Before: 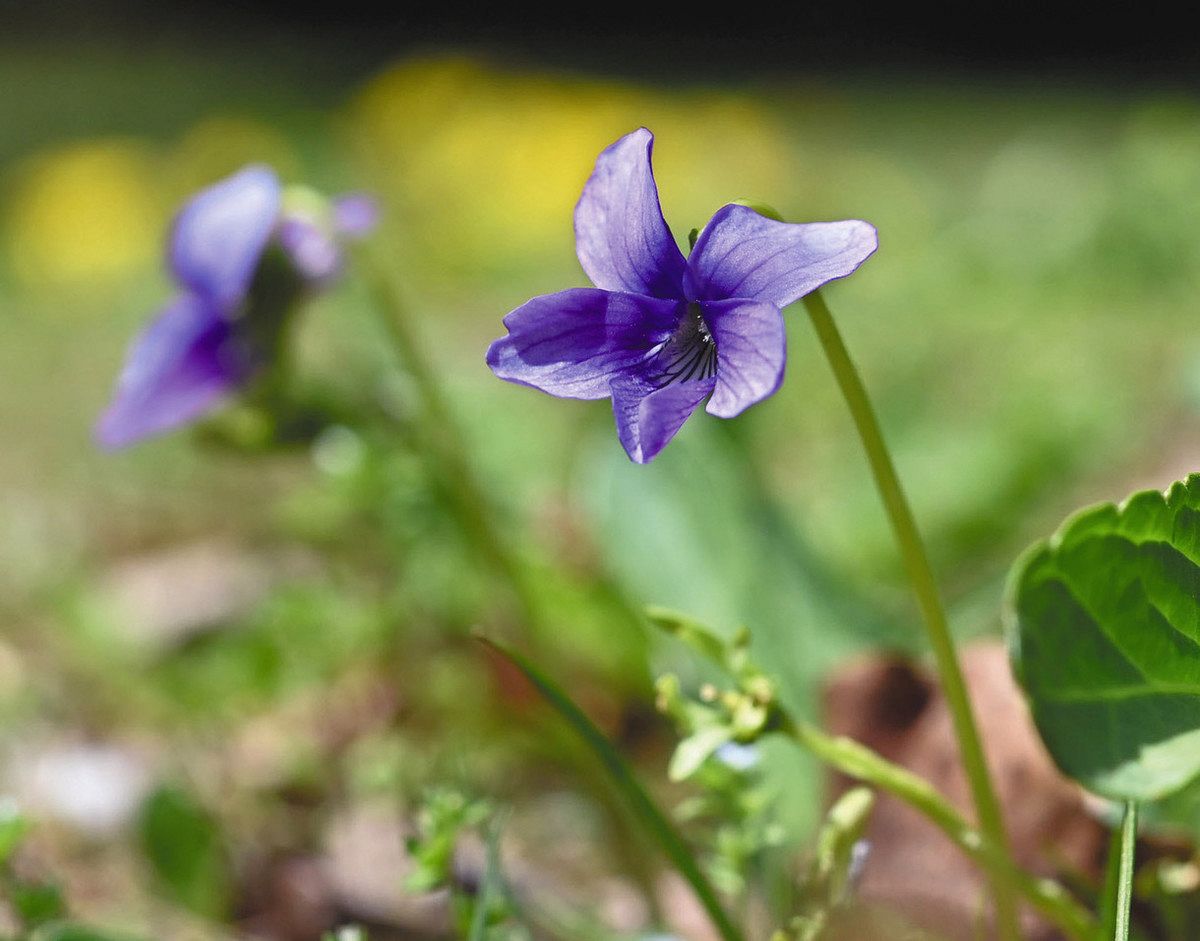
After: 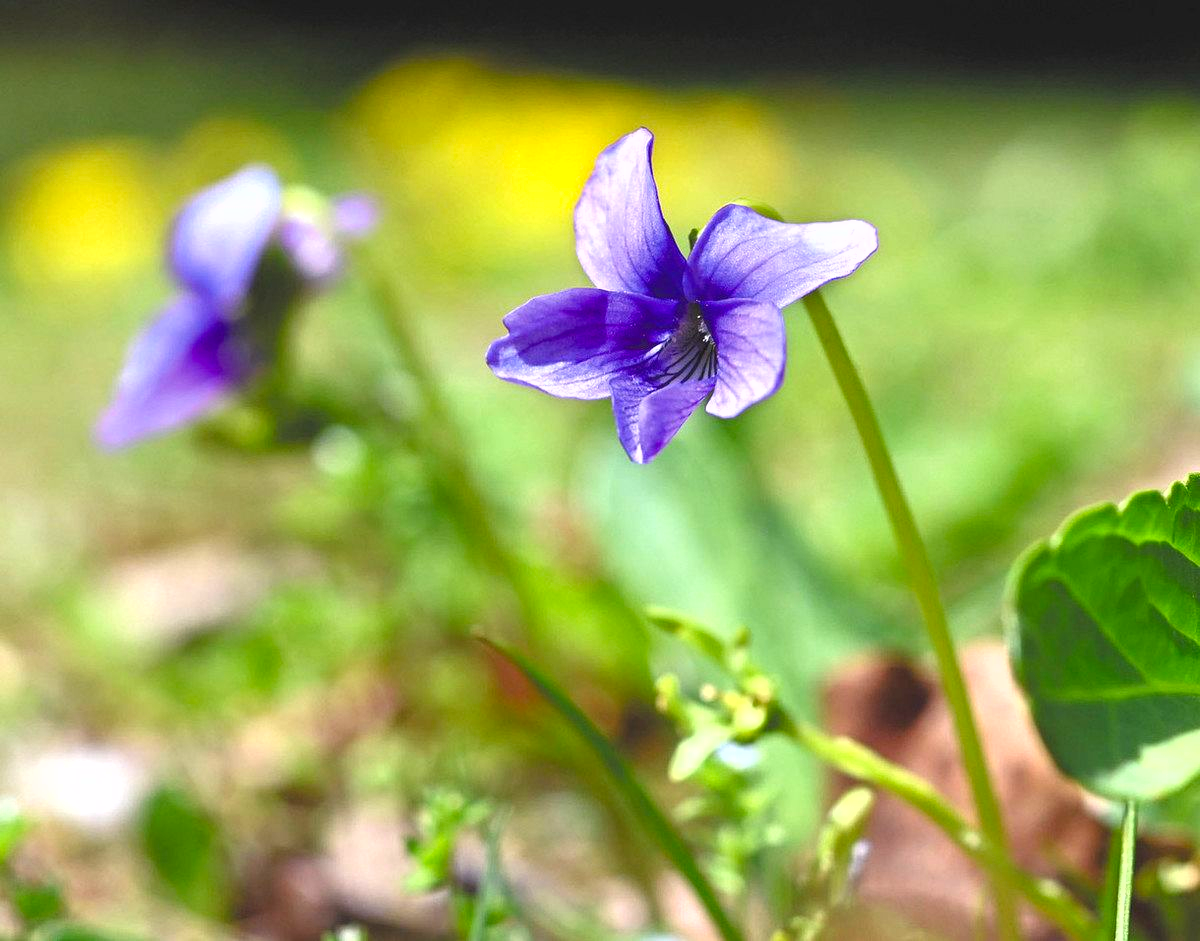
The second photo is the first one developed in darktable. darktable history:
fill light: on, module defaults
contrast brightness saturation: saturation 0.18
exposure: black level correction 0, exposure 0.7 EV, compensate exposure bias true, compensate highlight preservation false
